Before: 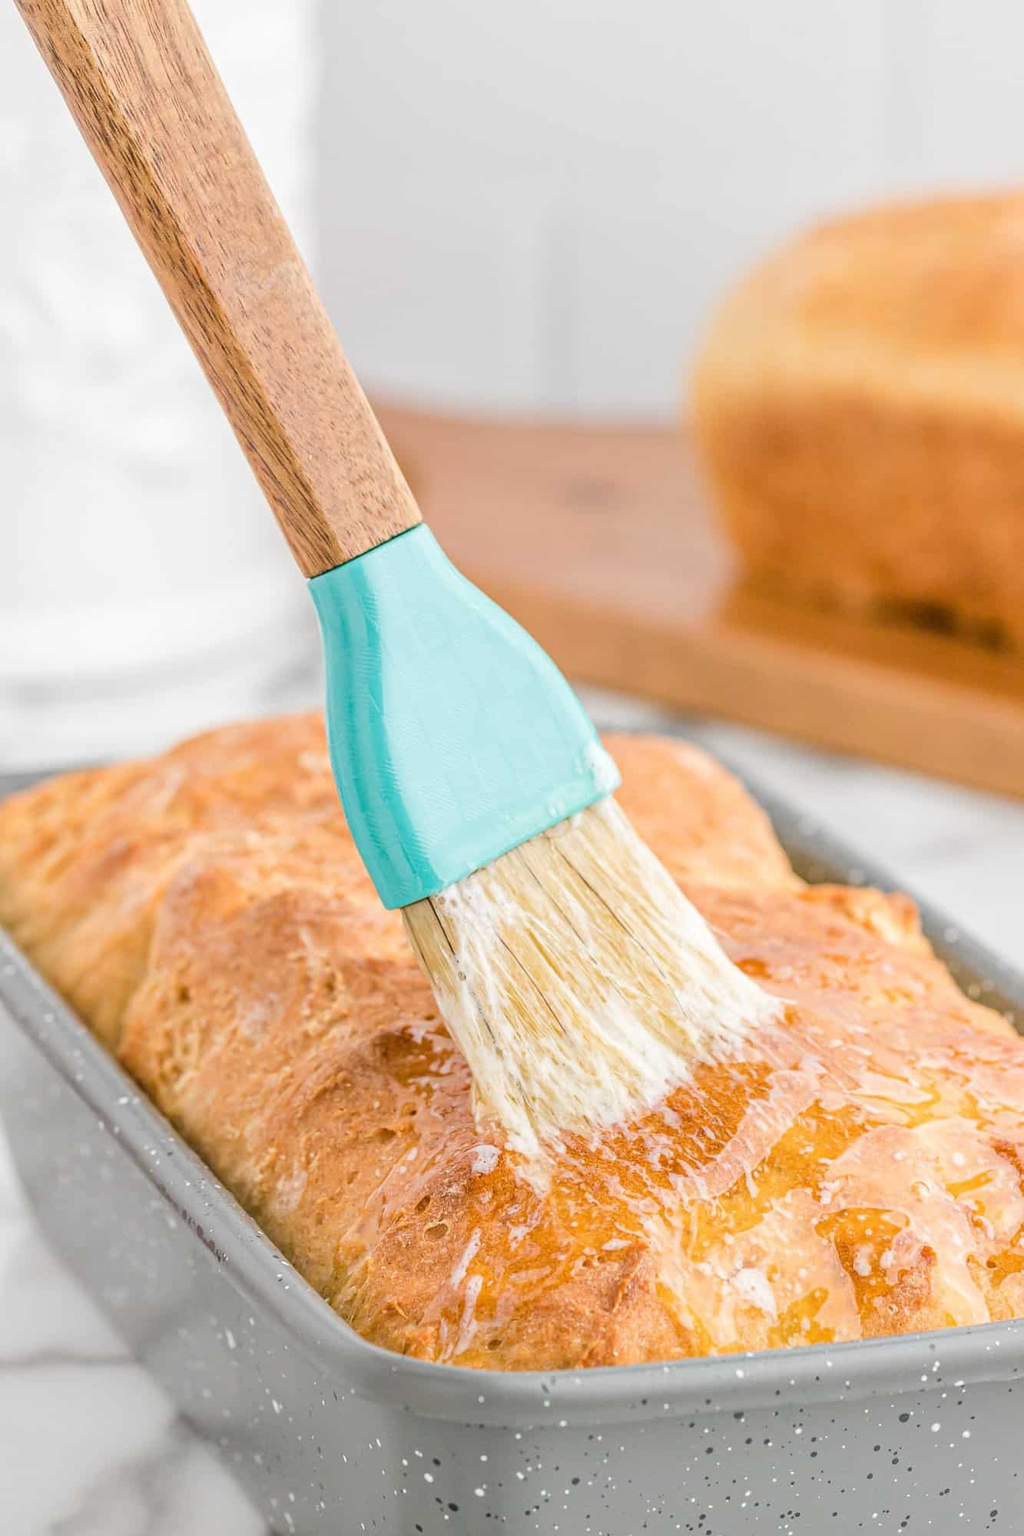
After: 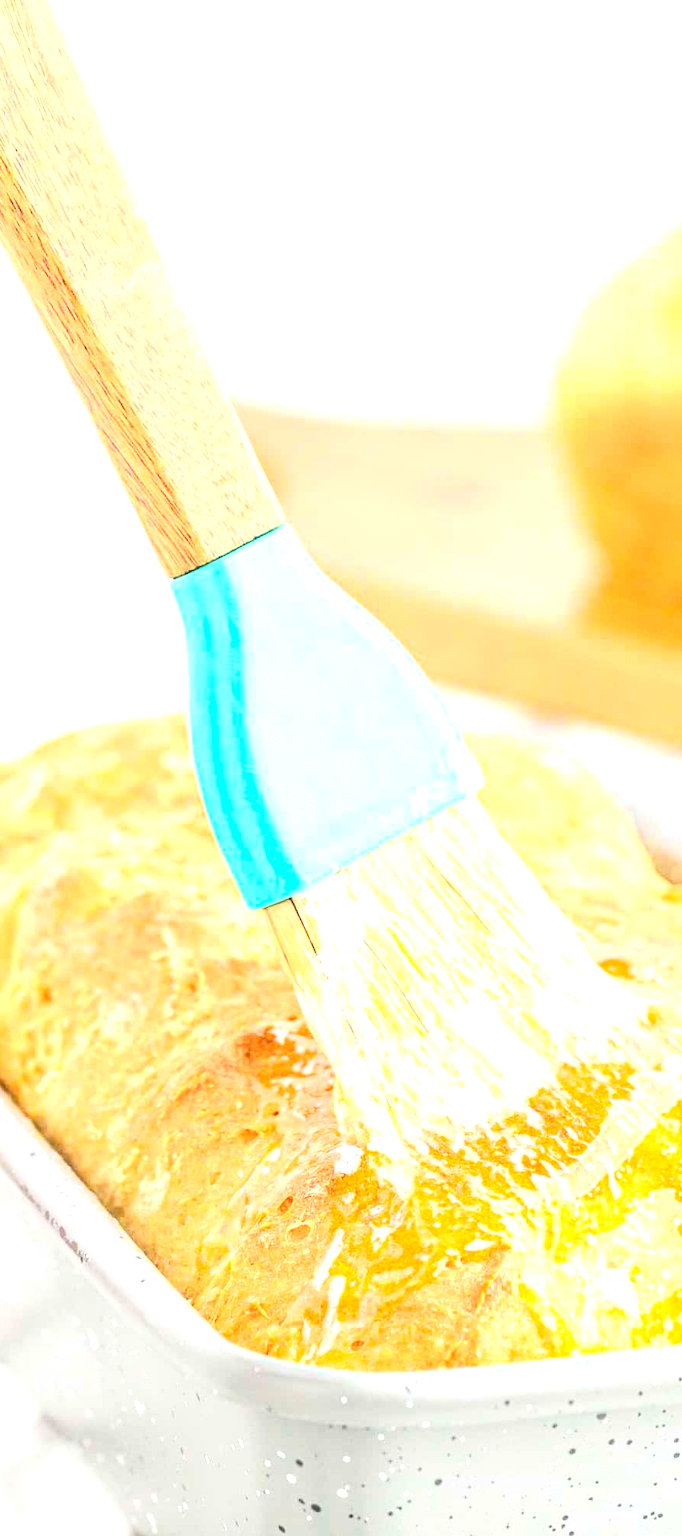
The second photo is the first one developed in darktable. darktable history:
contrast brightness saturation: contrast 0.198, brightness 0.15, saturation 0.14
exposure: exposure 1.493 EV, compensate highlight preservation false
crop and rotate: left 13.469%, right 19.897%
